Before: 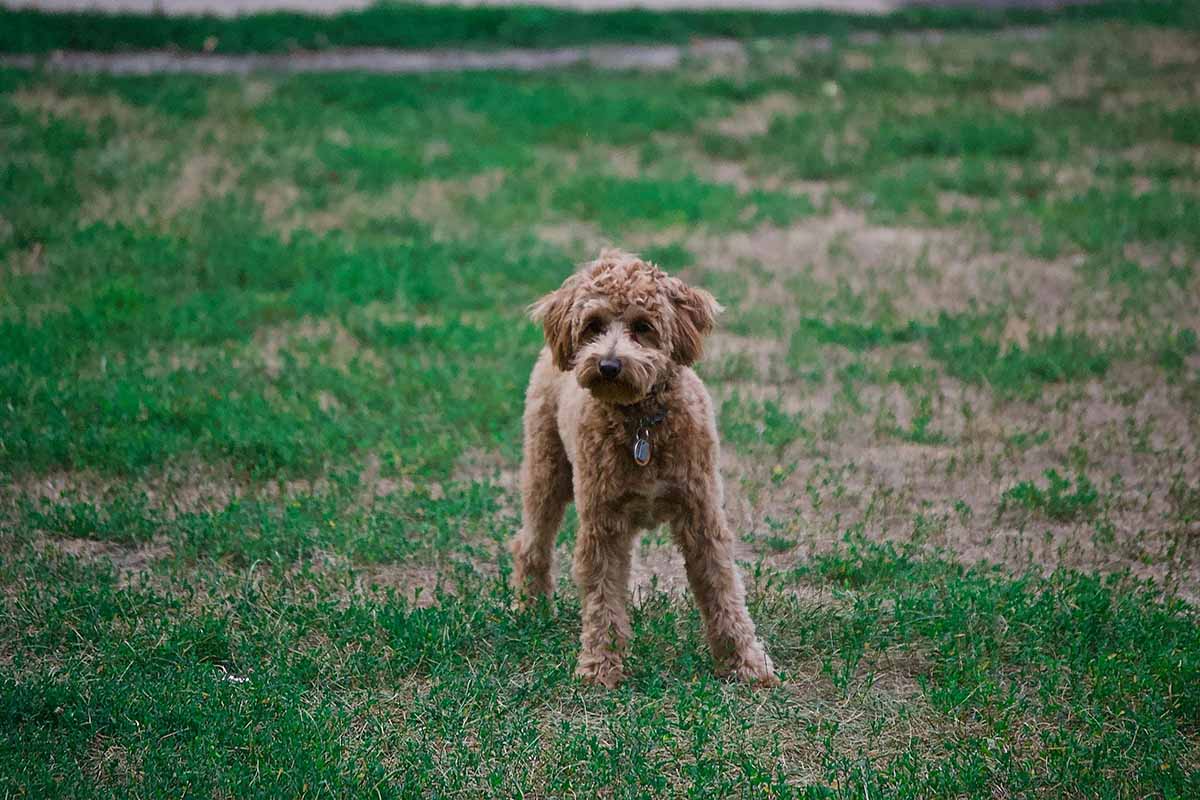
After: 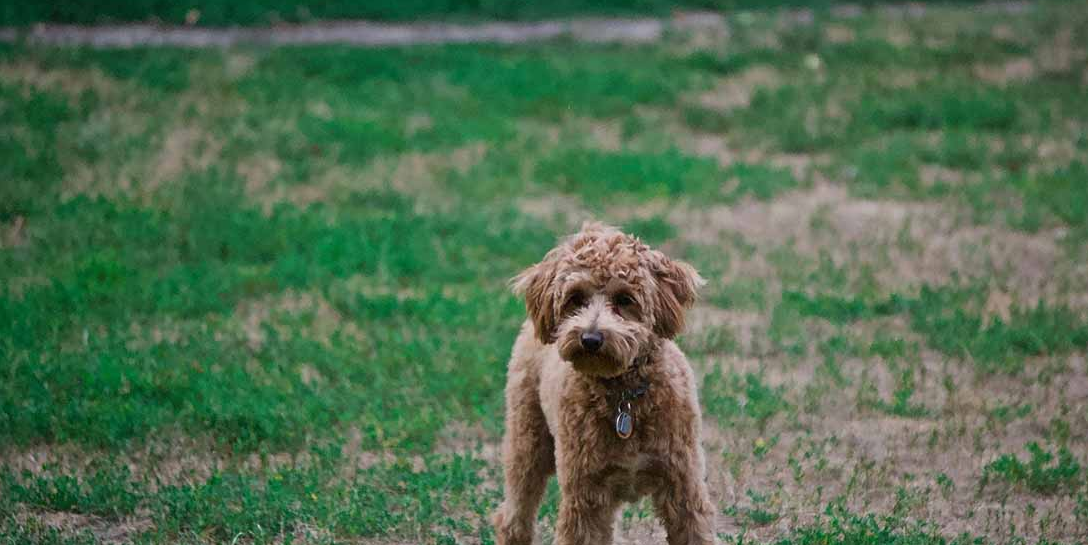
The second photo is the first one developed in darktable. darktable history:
crop: left 1.531%, top 3.418%, right 7.731%, bottom 28.433%
